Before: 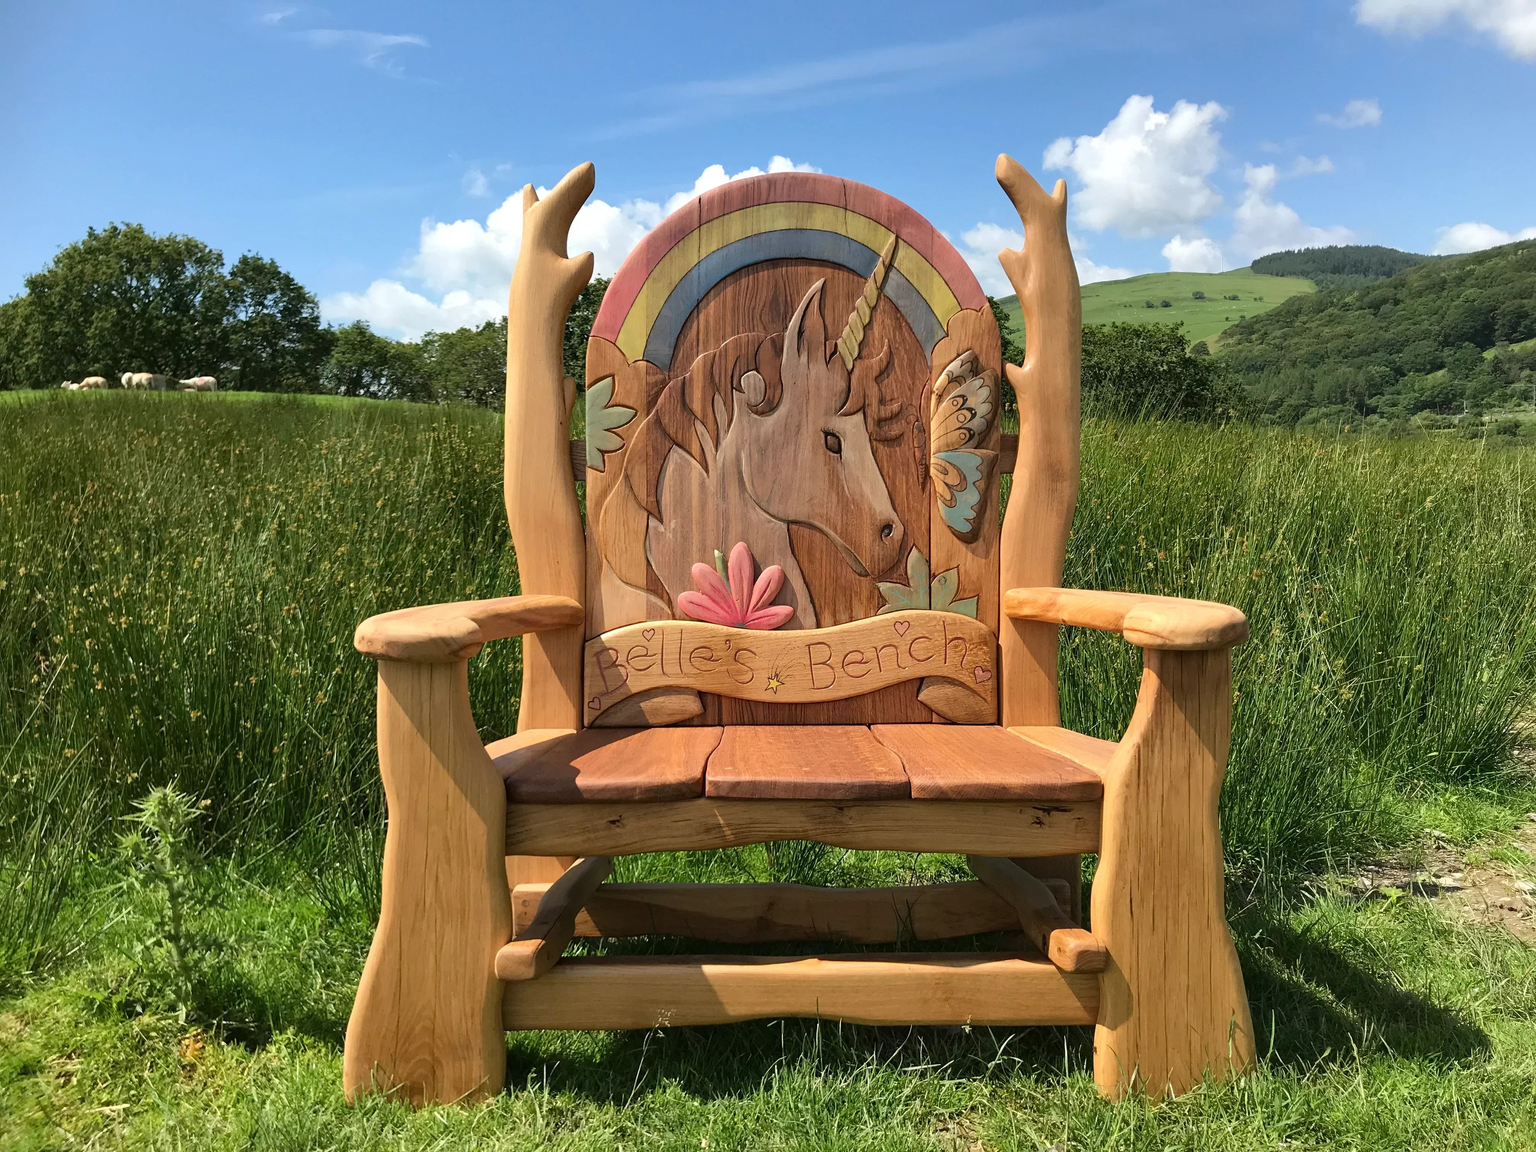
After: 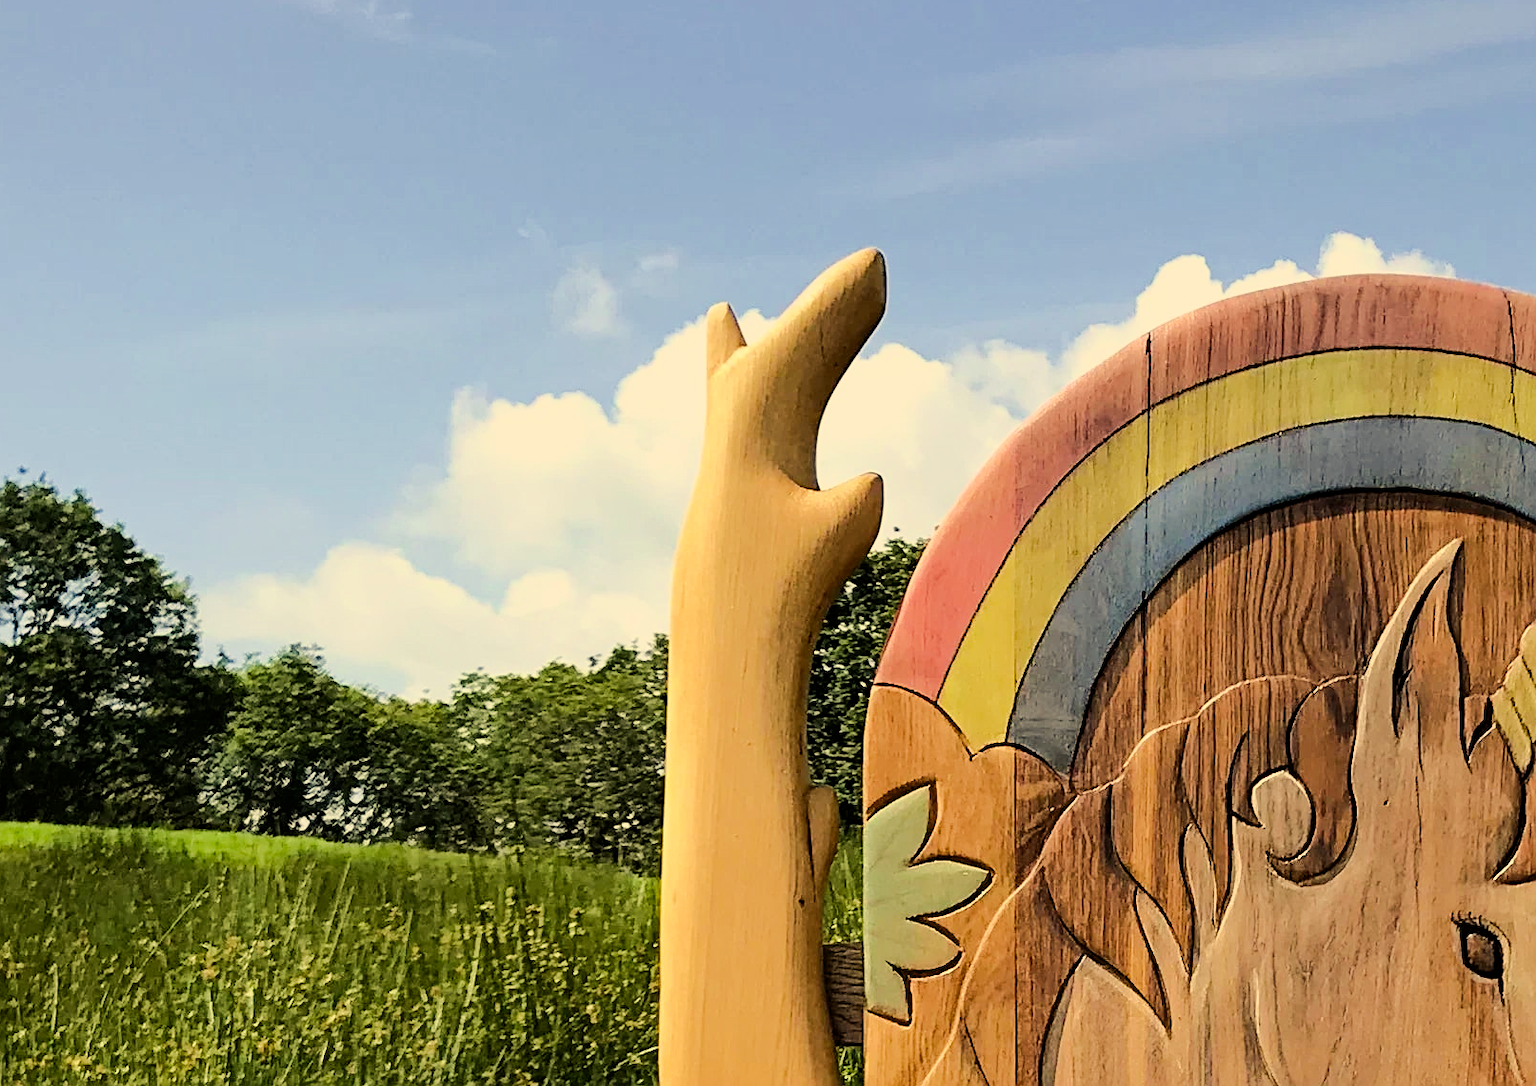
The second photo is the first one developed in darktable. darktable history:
filmic rgb: black relative exposure -7.65 EV, white relative exposure 4.56 EV, hardness 3.61
haze removal: compatibility mode true, adaptive false
crop: left 15.674%, top 5.435%, right 44.306%, bottom 56.82%
color correction: highlights a* 2.47, highlights b* 23.17
sharpen: on, module defaults
exposure: black level correction 0.001, exposure 0.499 EV, compensate highlight preservation false
tone curve: curves: ch0 [(0.003, 0) (0.066, 0.023) (0.154, 0.082) (0.281, 0.221) (0.405, 0.389) (0.517, 0.553) (0.716, 0.743) (0.822, 0.882) (1, 1)]; ch1 [(0, 0) (0.164, 0.115) (0.337, 0.332) (0.39, 0.398) (0.464, 0.461) (0.501, 0.5) (0.521, 0.526) (0.571, 0.606) (0.656, 0.677) (0.723, 0.731) (0.811, 0.796) (1, 1)]; ch2 [(0, 0) (0.337, 0.382) (0.464, 0.476) (0.501, 0.502) (0.527, 0.54) (0.556, 0.567) (0.575, 0.606) (0.659, 0.736) (1, 1)]
